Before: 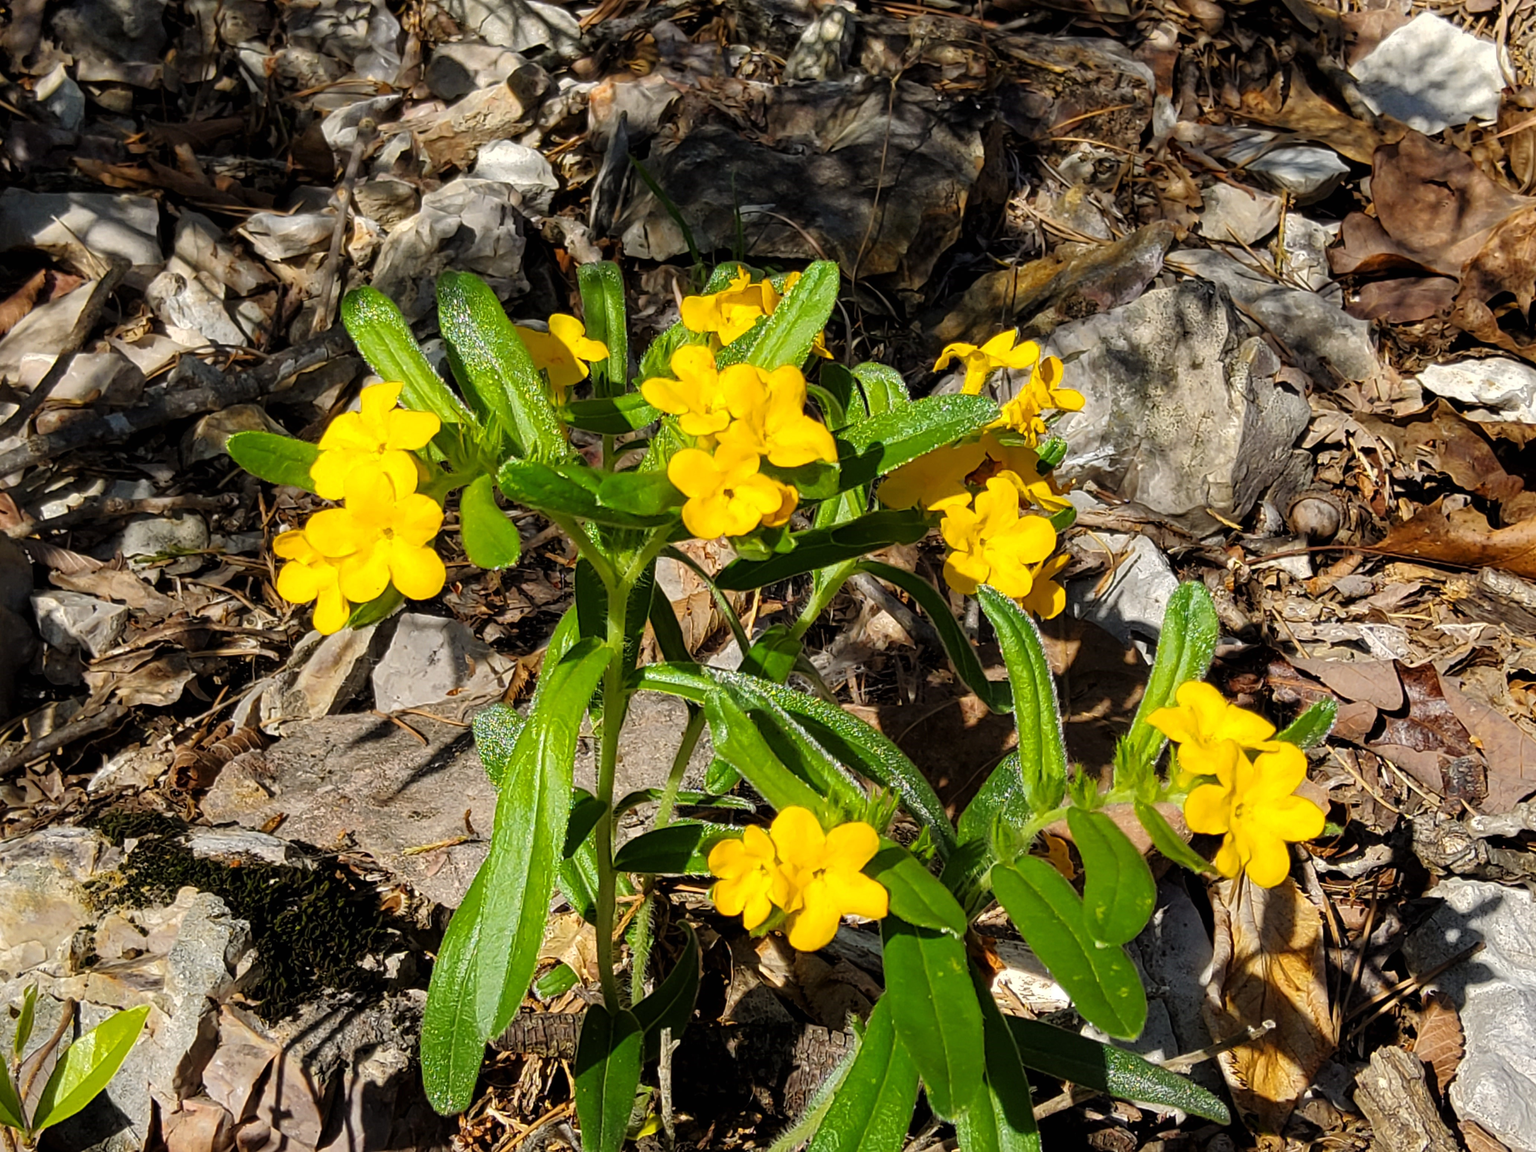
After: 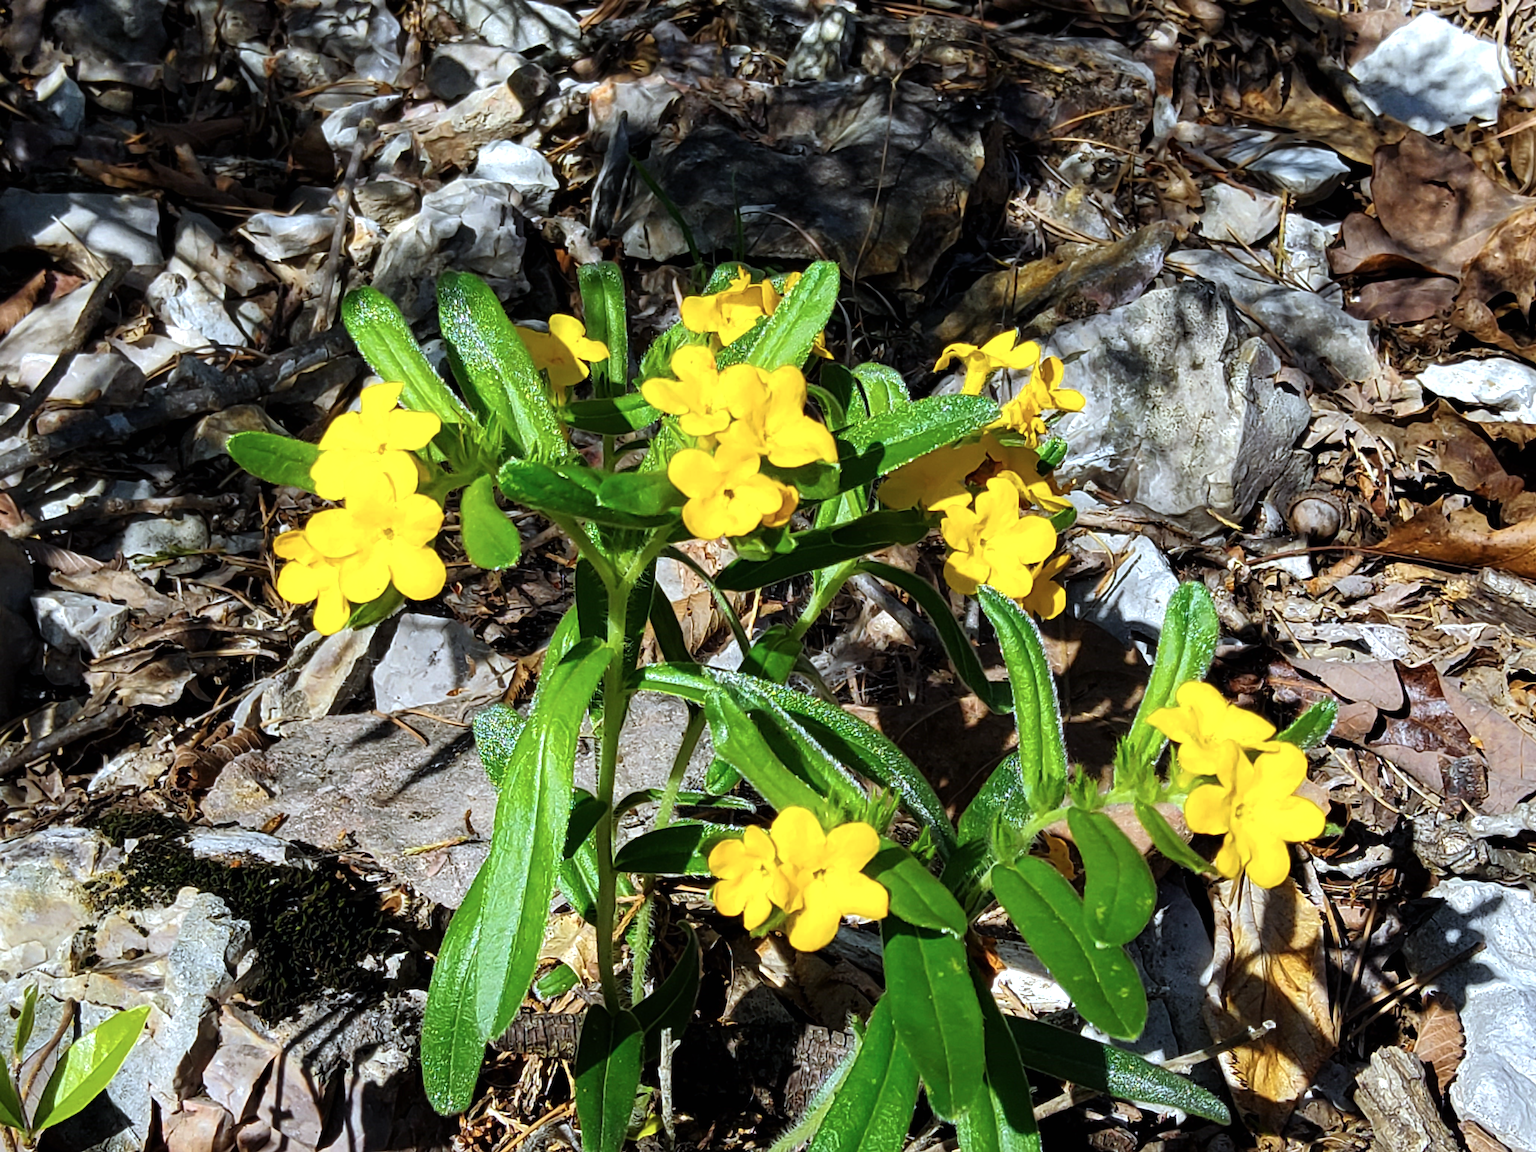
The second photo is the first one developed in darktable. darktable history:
color calibration: x 0.38, y 0.39, temperature 4086.04 K
white balance: red 0.982, blue 1.018
tone equalizer: -8 EV -0.417 EV, -7 EV -0.389 EV, -6 EV -0.333 EV, -5 EV -0.222 EV, -3 EV 0.222 EV, -2 EV 0.333 EV, -1 EV 0.389 EV, +0 EV 0.417 EV, edges refinement/feathering 500, mask exposure compensation -1.57 EV, preserve details no
